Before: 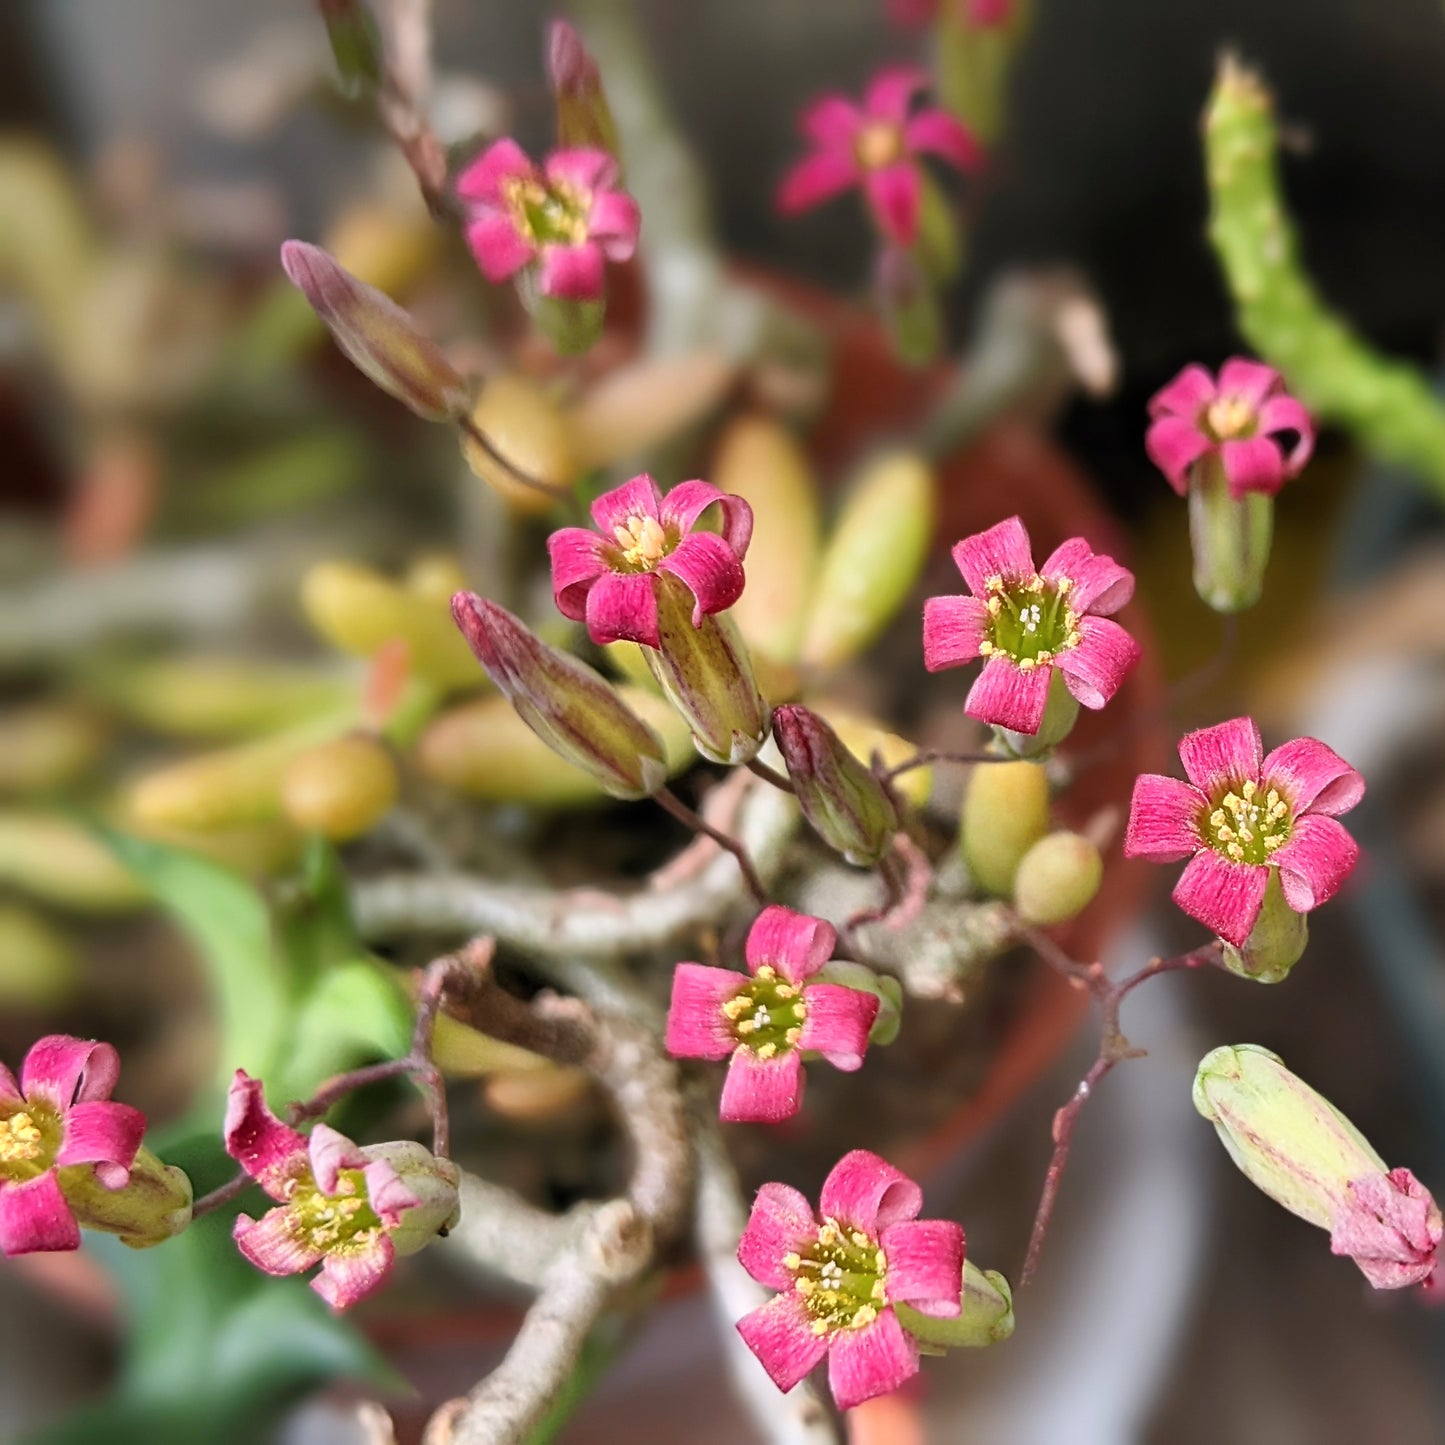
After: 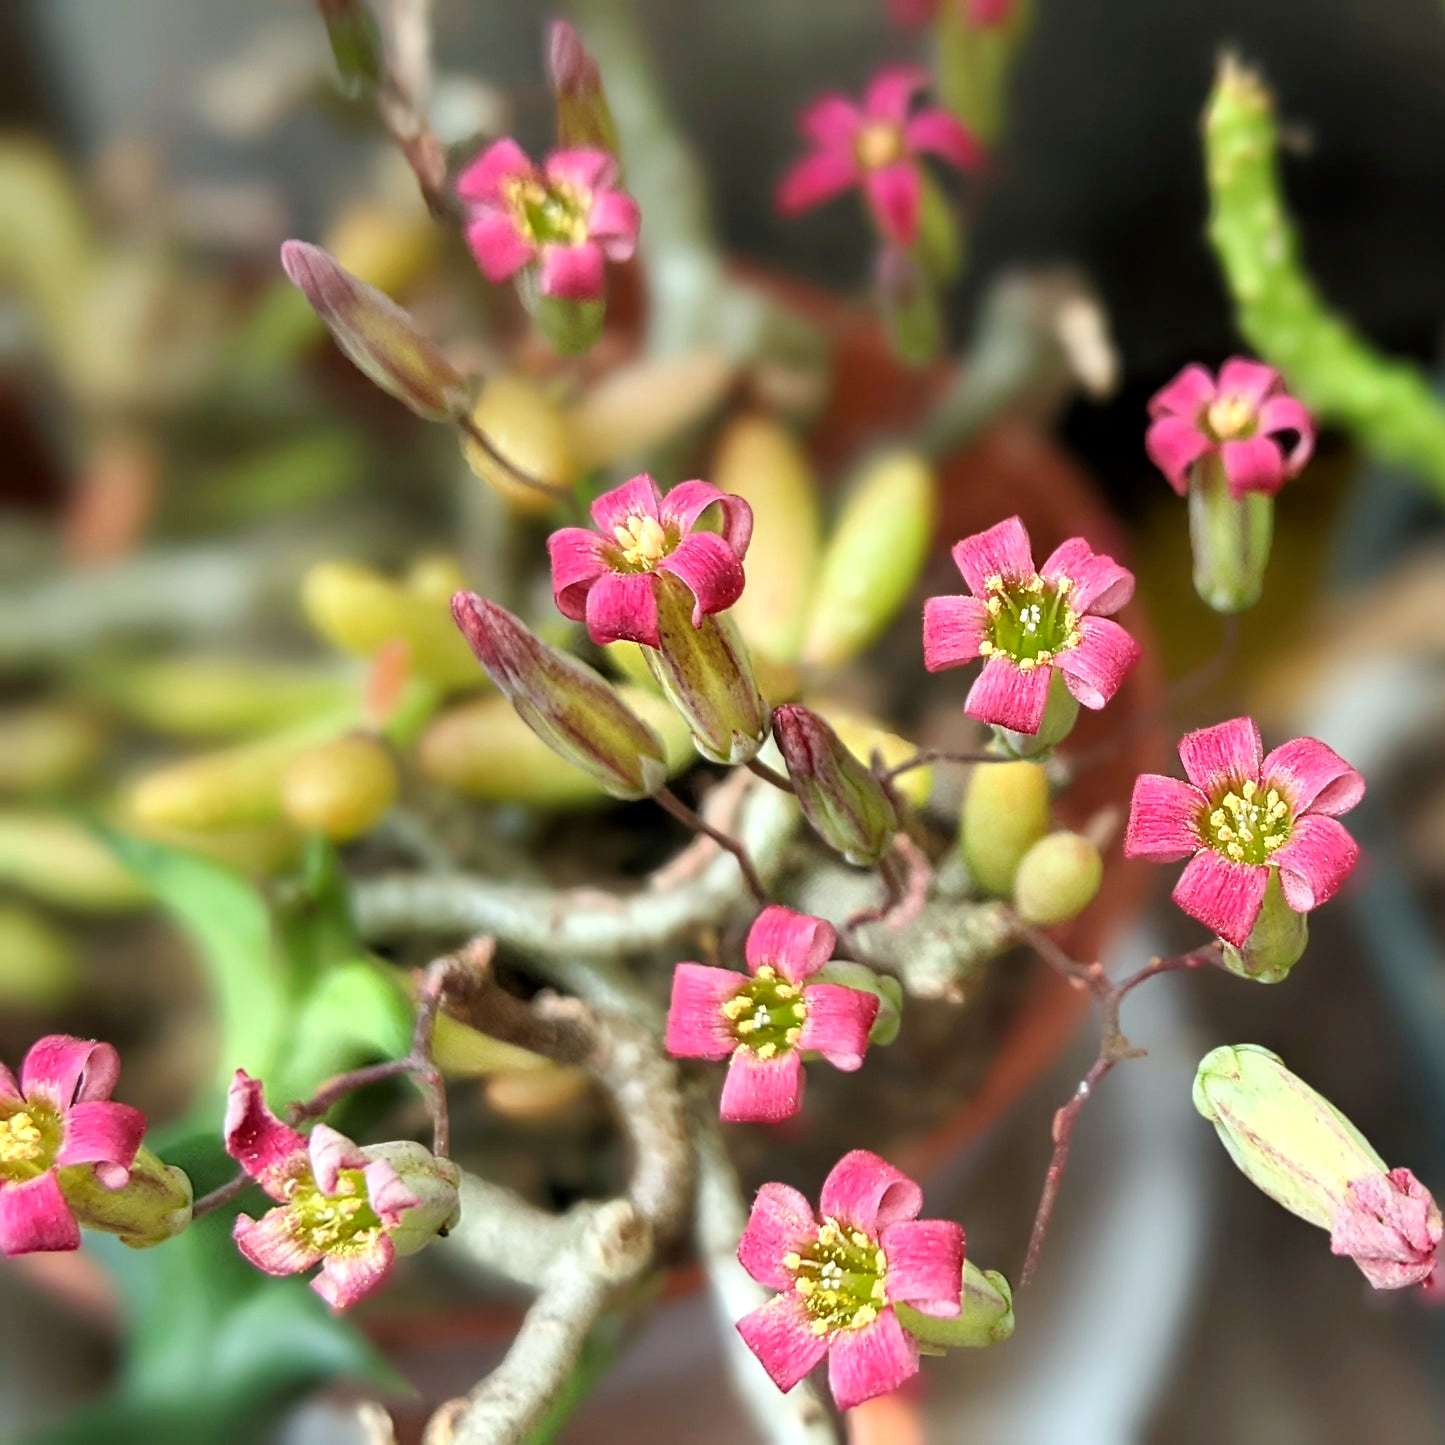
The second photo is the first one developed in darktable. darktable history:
exposure: black level correction 0.001, exposure 0.3 EV, compensate highlight preservation false
color correction: highlights a* -8, highlights b* 3.1
